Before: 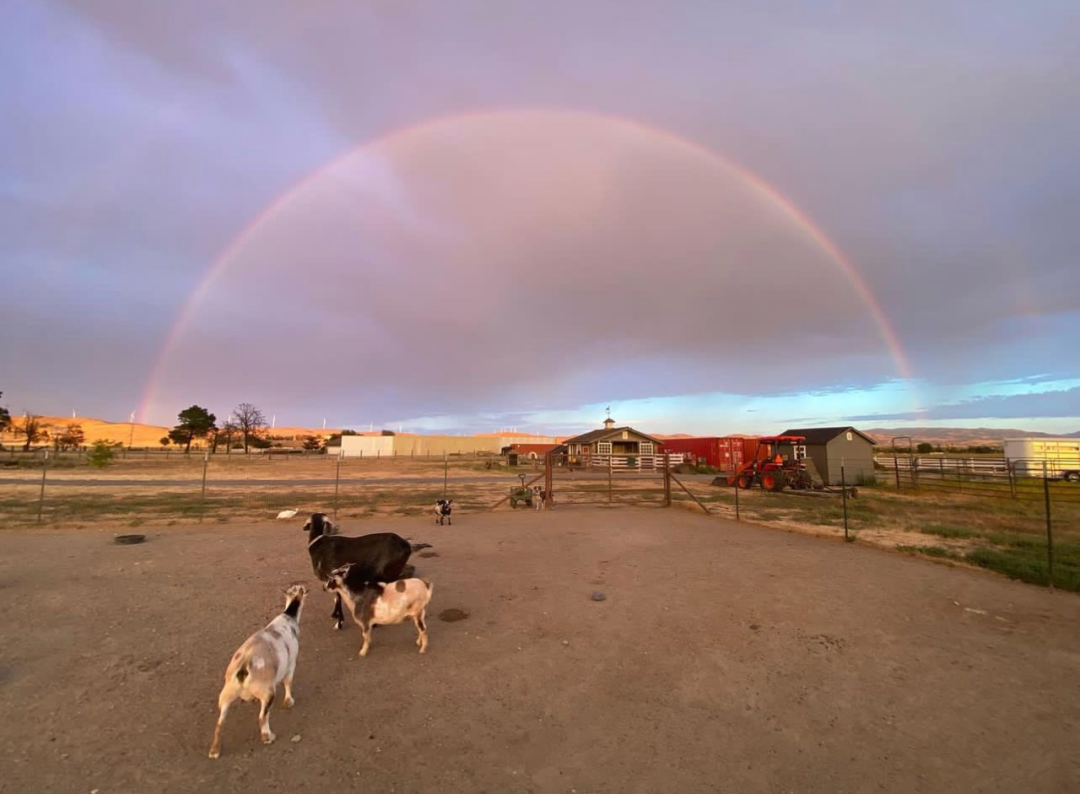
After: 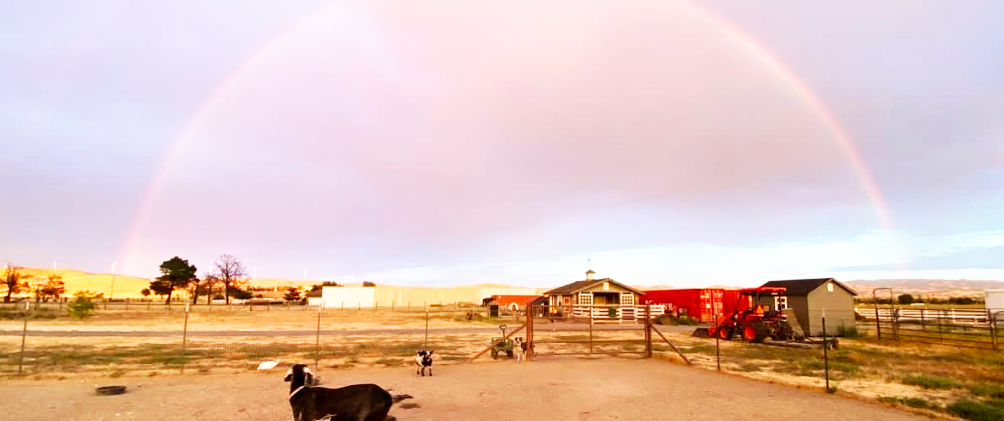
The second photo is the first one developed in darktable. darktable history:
crop: left 1.761%, top 18.825%, right 5.269%, bottom 28.028%
exposure: black level correction 0.001, compensate exposure bias true, compensate highlight preservation false
base curve: curves: ch0 [(0, 0) (0.007, 0.004) (0.027, 0.03) (0.046, 0.07) (0.207, 0.54) (0.442, 0.872) (0.673, 0.972) (1, 1)], preserve colors none
velvia: on, module defaults
